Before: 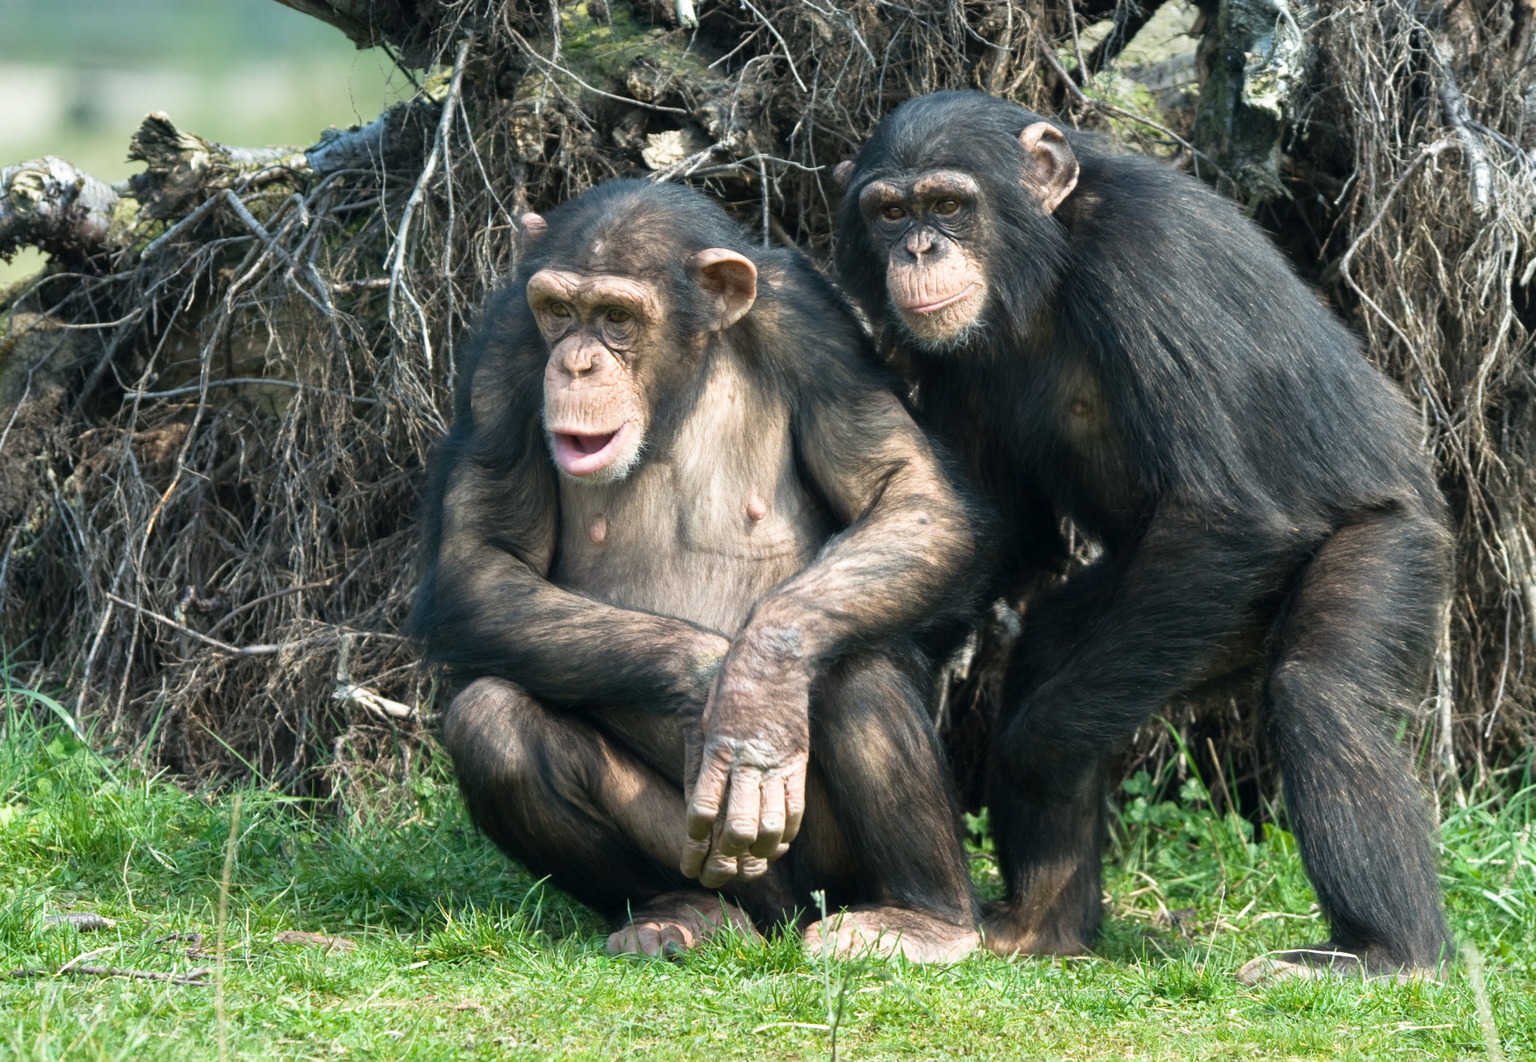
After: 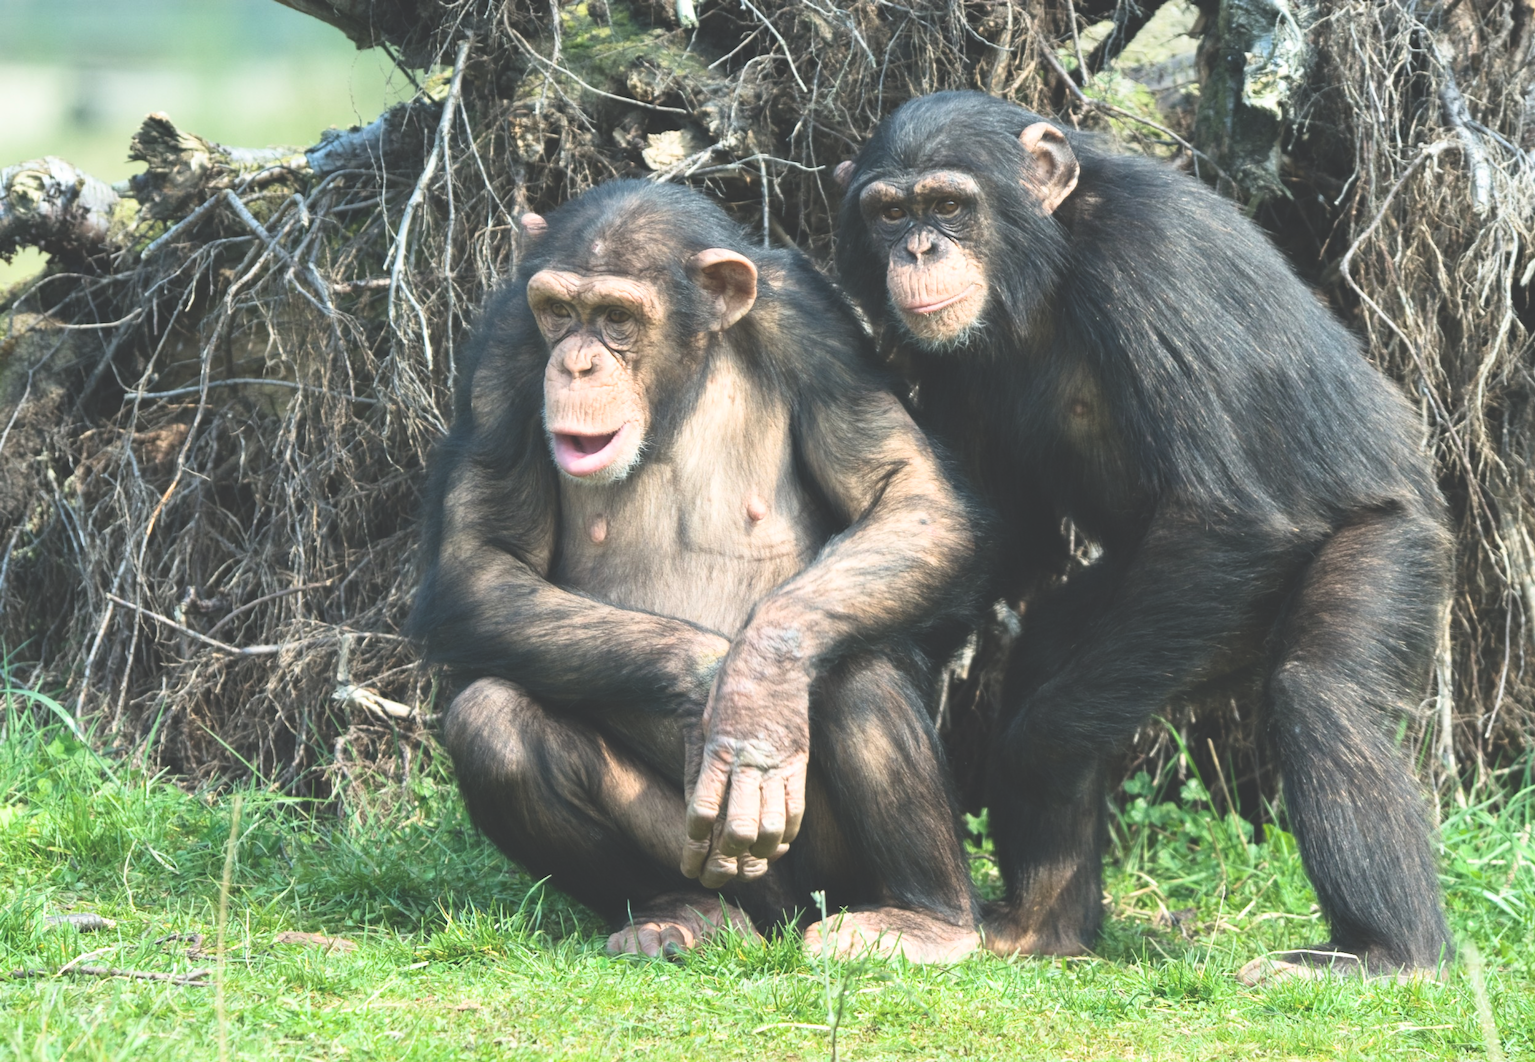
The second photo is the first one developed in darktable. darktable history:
contrast brightness saturation: contrast 0.205, brightness 0.15, saturation 0.138
exposure: black level correction -0.029, compensate exposure bias true, compensate highlight preservation false
